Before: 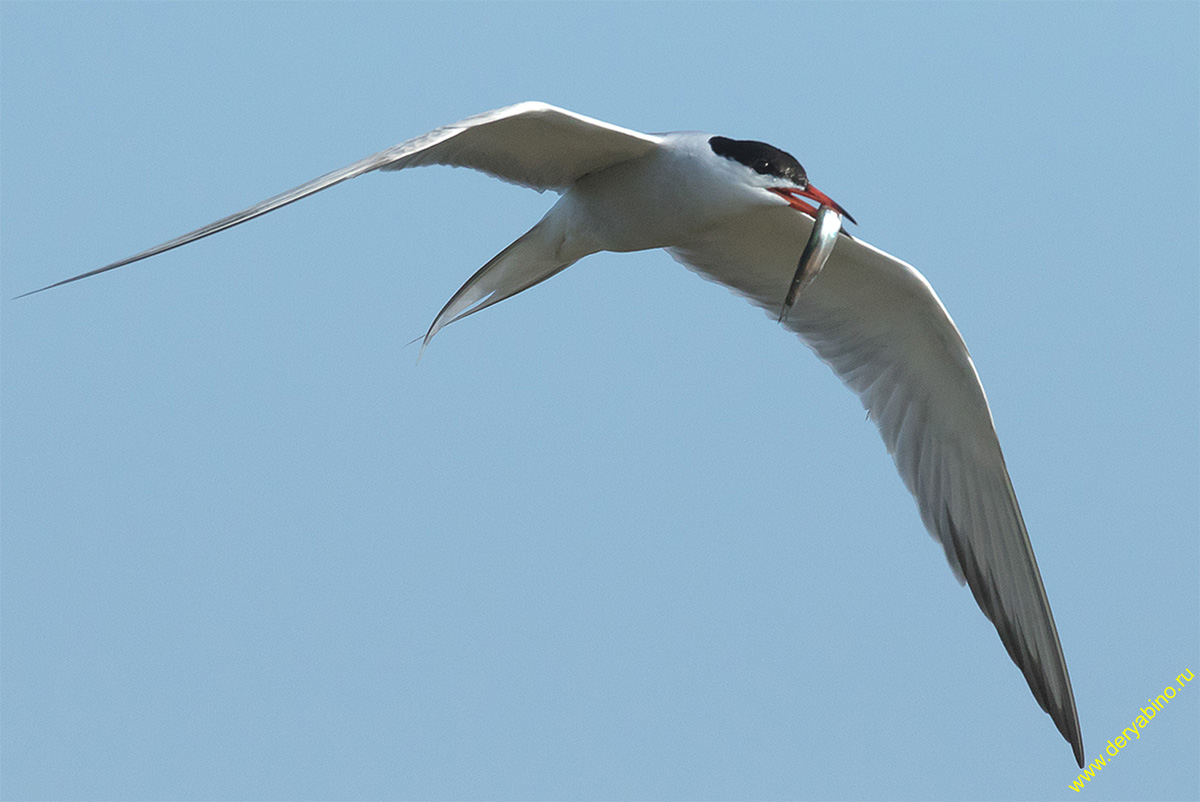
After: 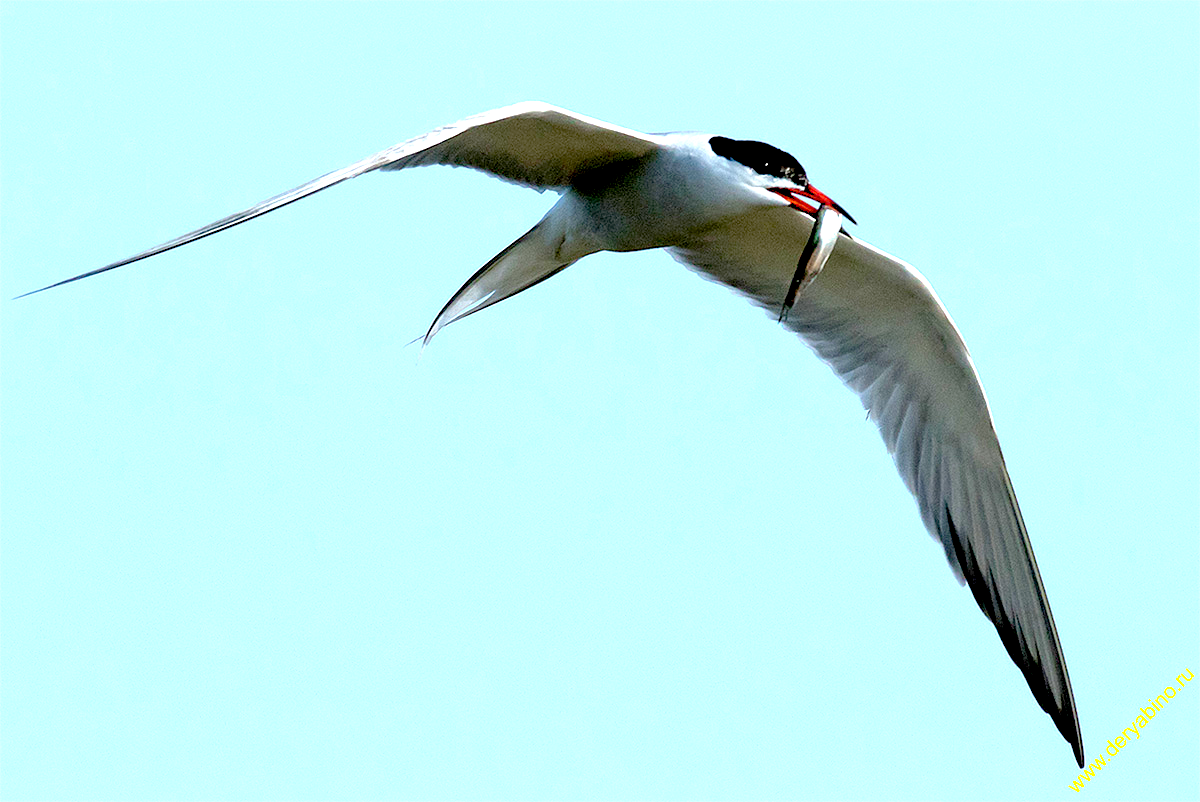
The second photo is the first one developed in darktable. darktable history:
exposure: black level correction 0.058, compensate exposure bias true, compensate highlight preservation false
local contrast: mode bilateral grid, contrast 20, coarseness 49, detail 119%, midtone range 0.2
levels: levels [0, 0.352, 0.703]
